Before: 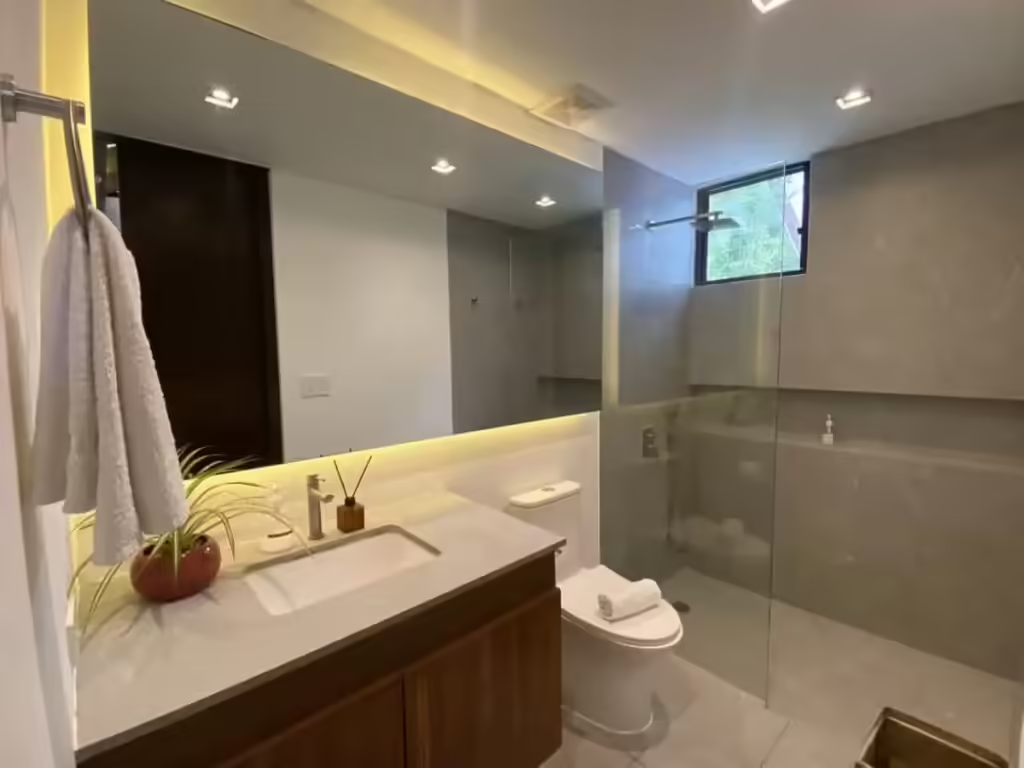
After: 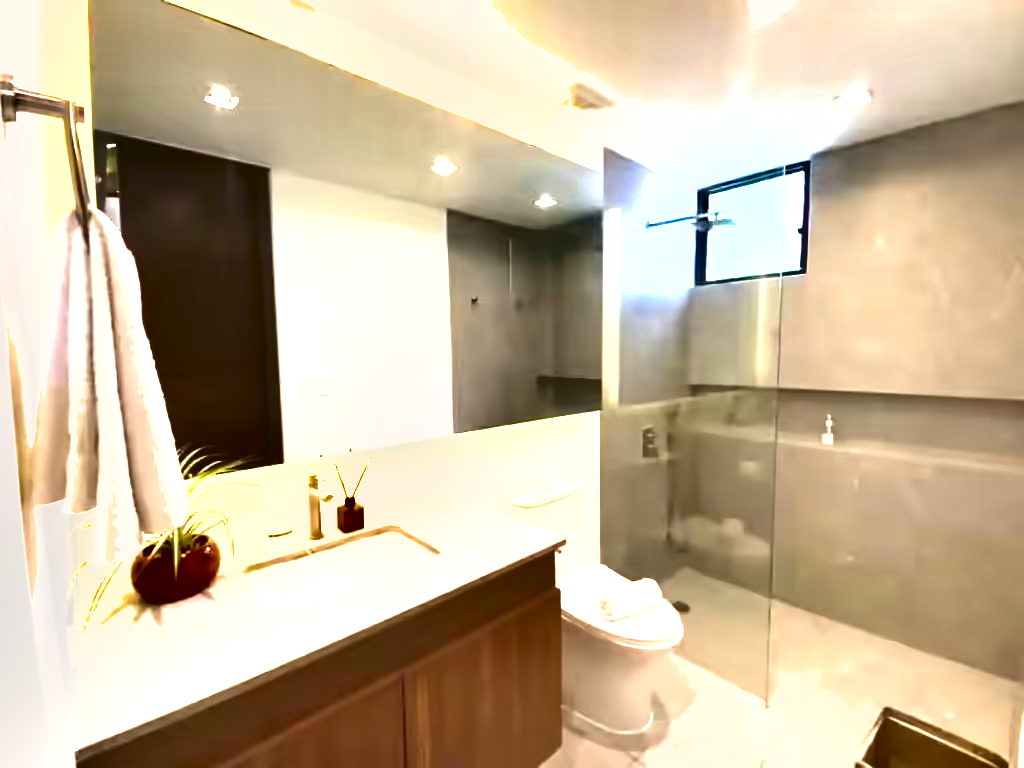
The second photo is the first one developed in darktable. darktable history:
shadows and highlights: shadows 59.95, soften with gaussian
exposure: exposure 2.052 EV, compensate highlight preservation false
